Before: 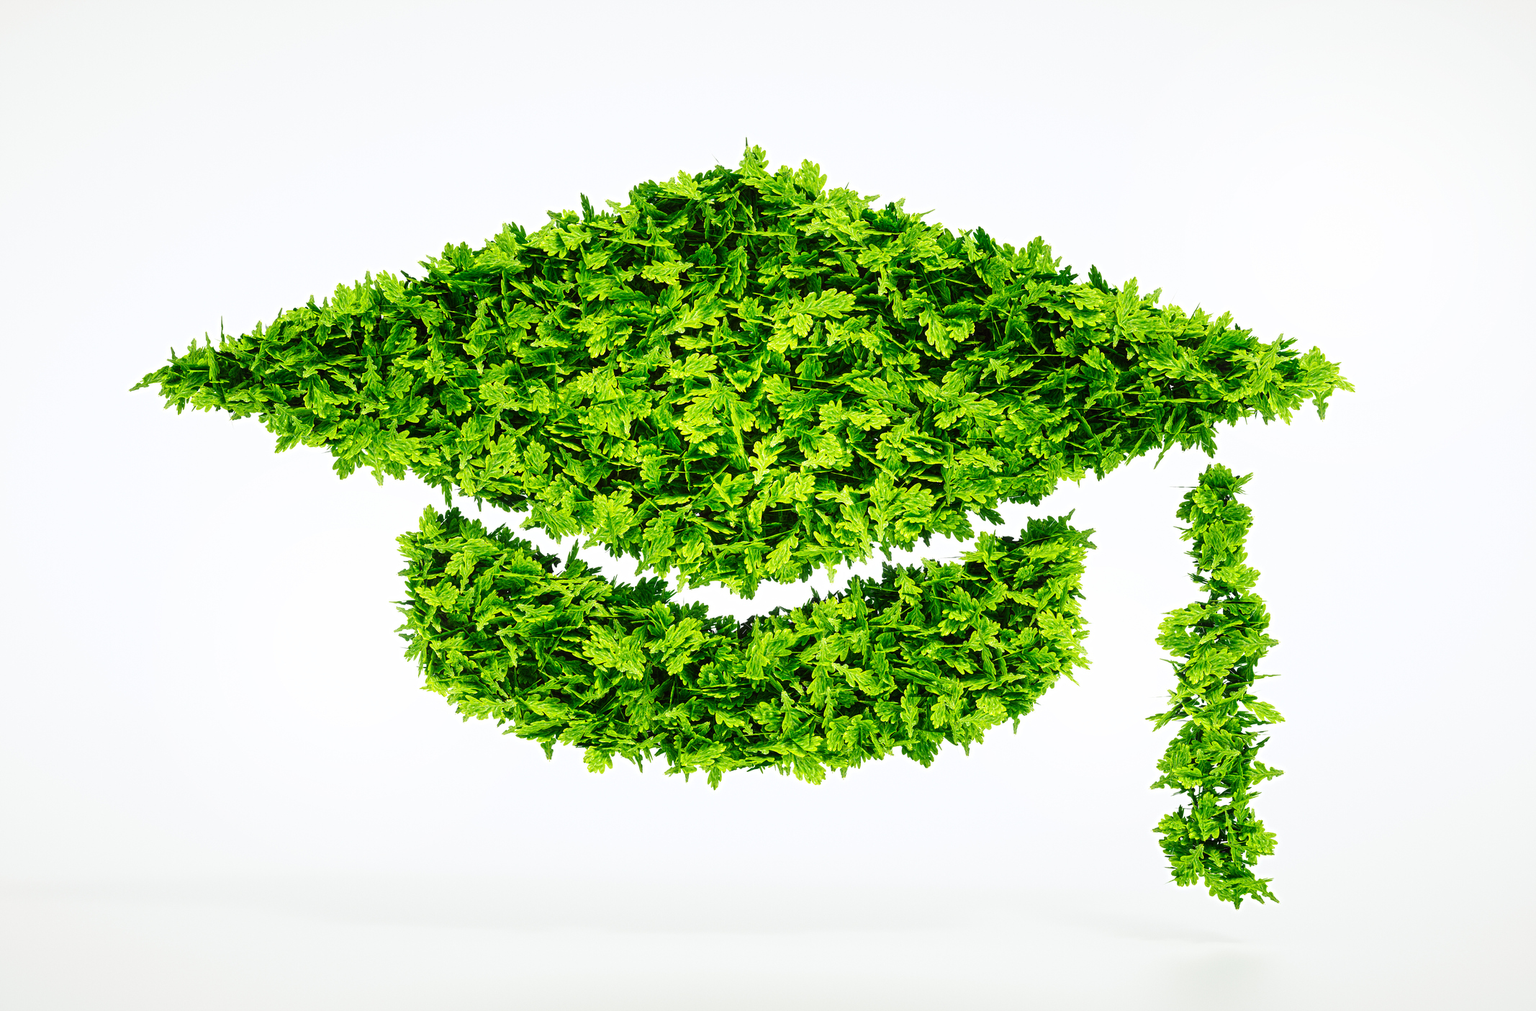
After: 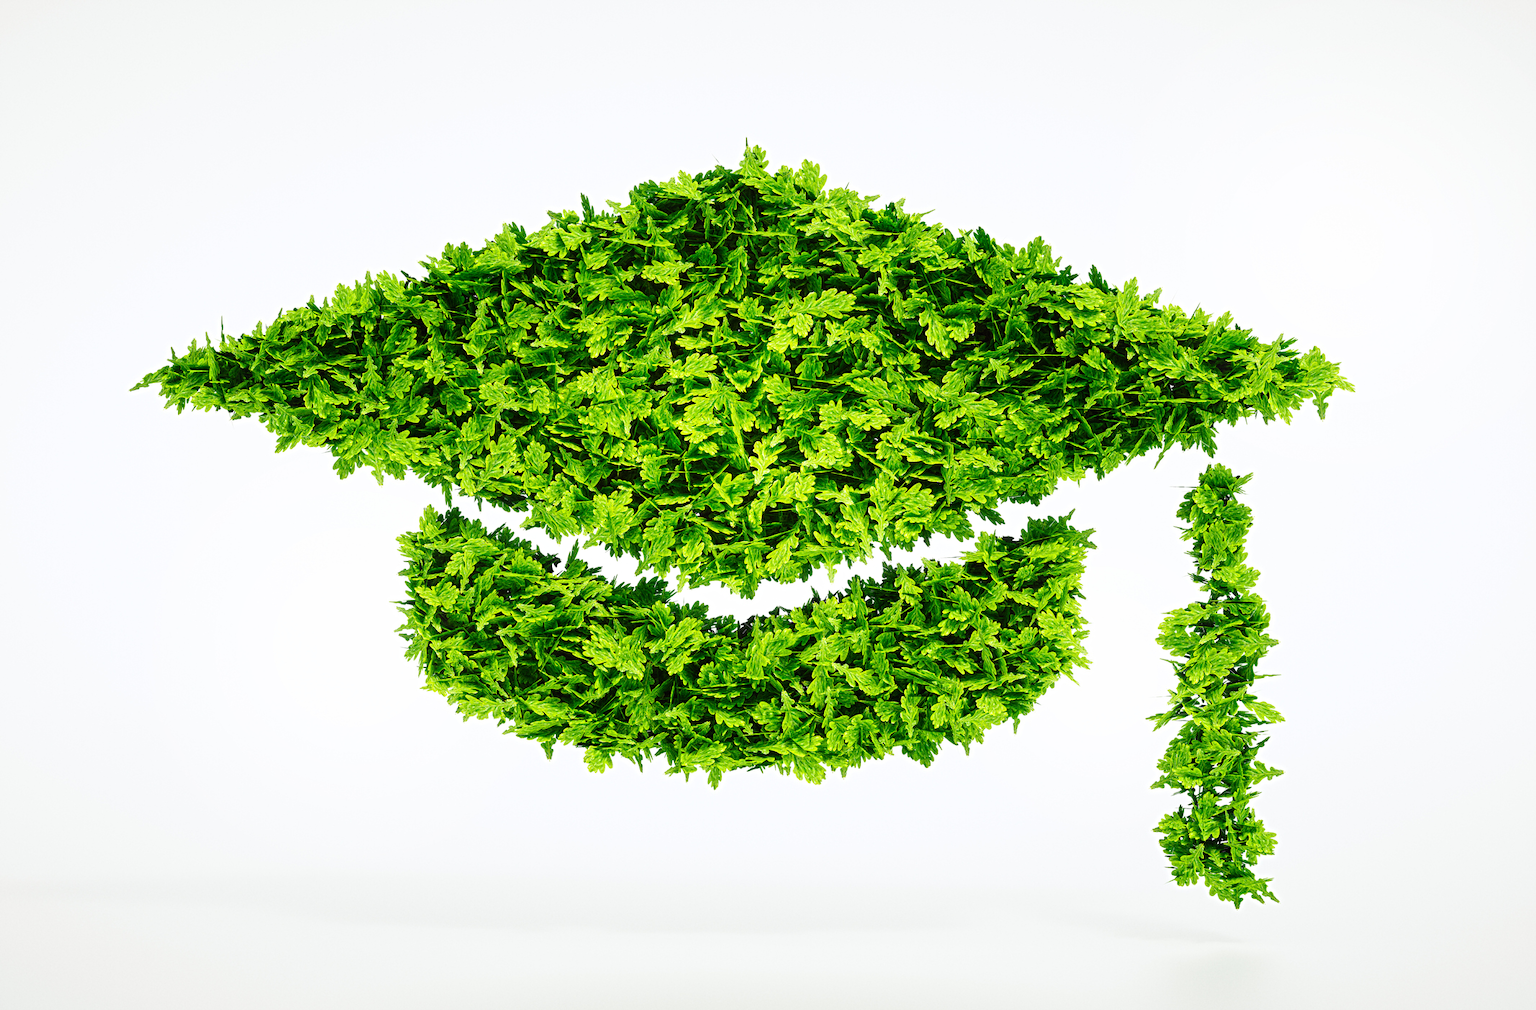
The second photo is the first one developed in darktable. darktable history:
tone equalizer: on, module defaults
grain: coarseness 14.57 ISO, strength 8.8%
